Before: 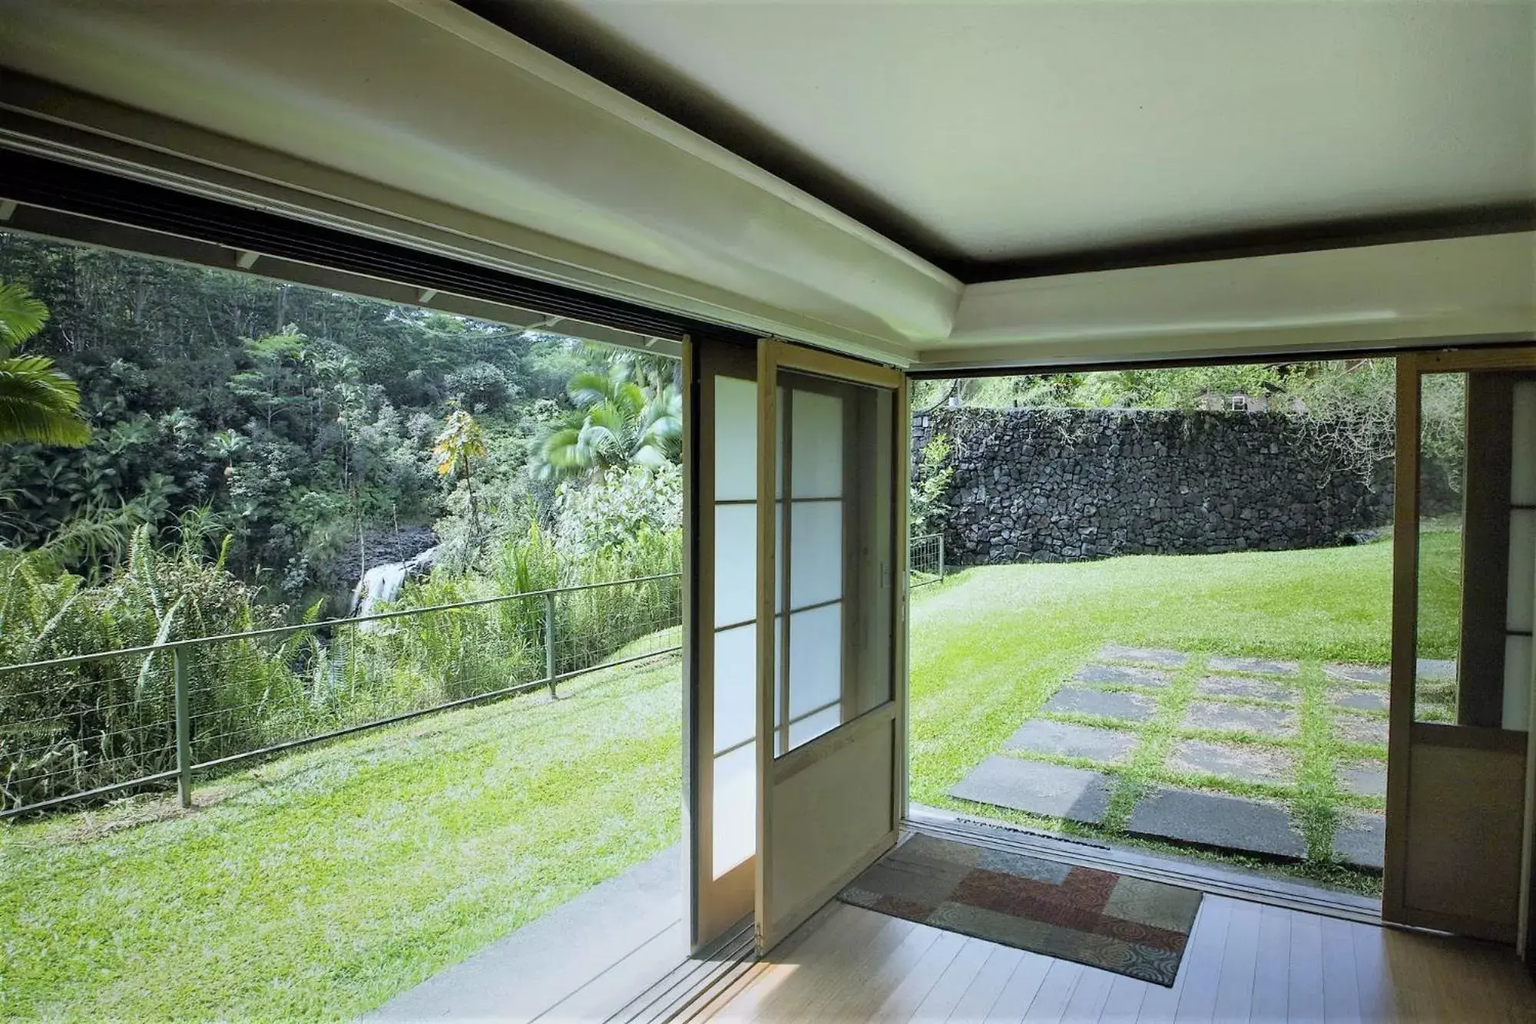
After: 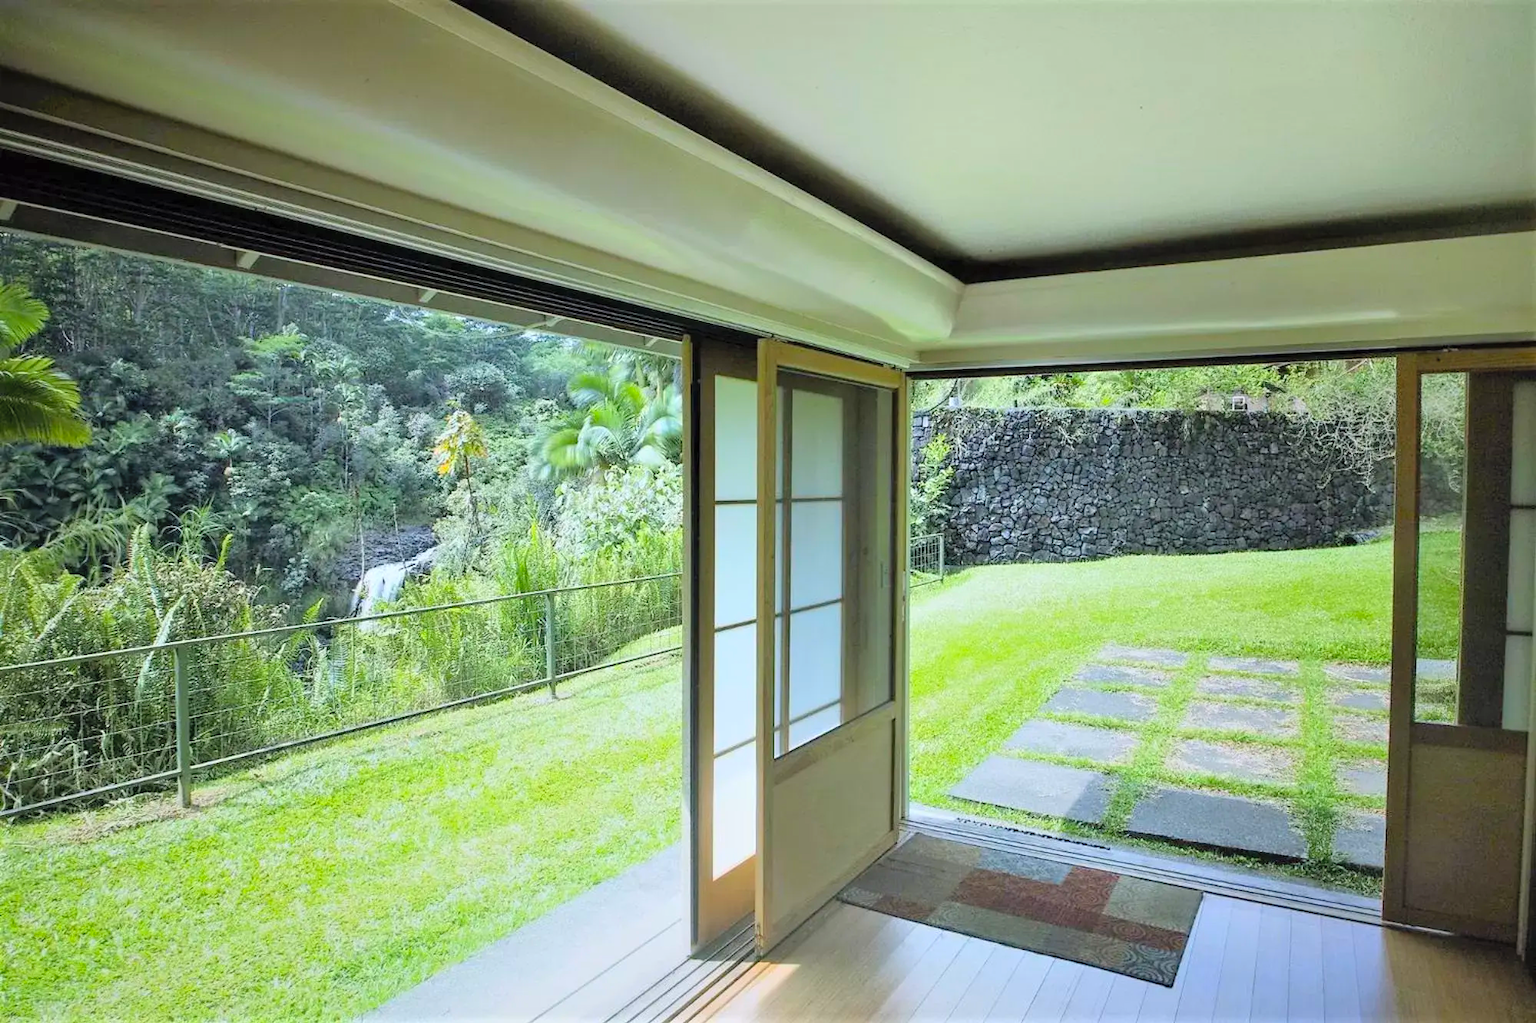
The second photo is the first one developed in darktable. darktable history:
white balance: emerald 1
contrast brightness saturation: contrast 0.07, brightness 0.18, saturation 0.4
